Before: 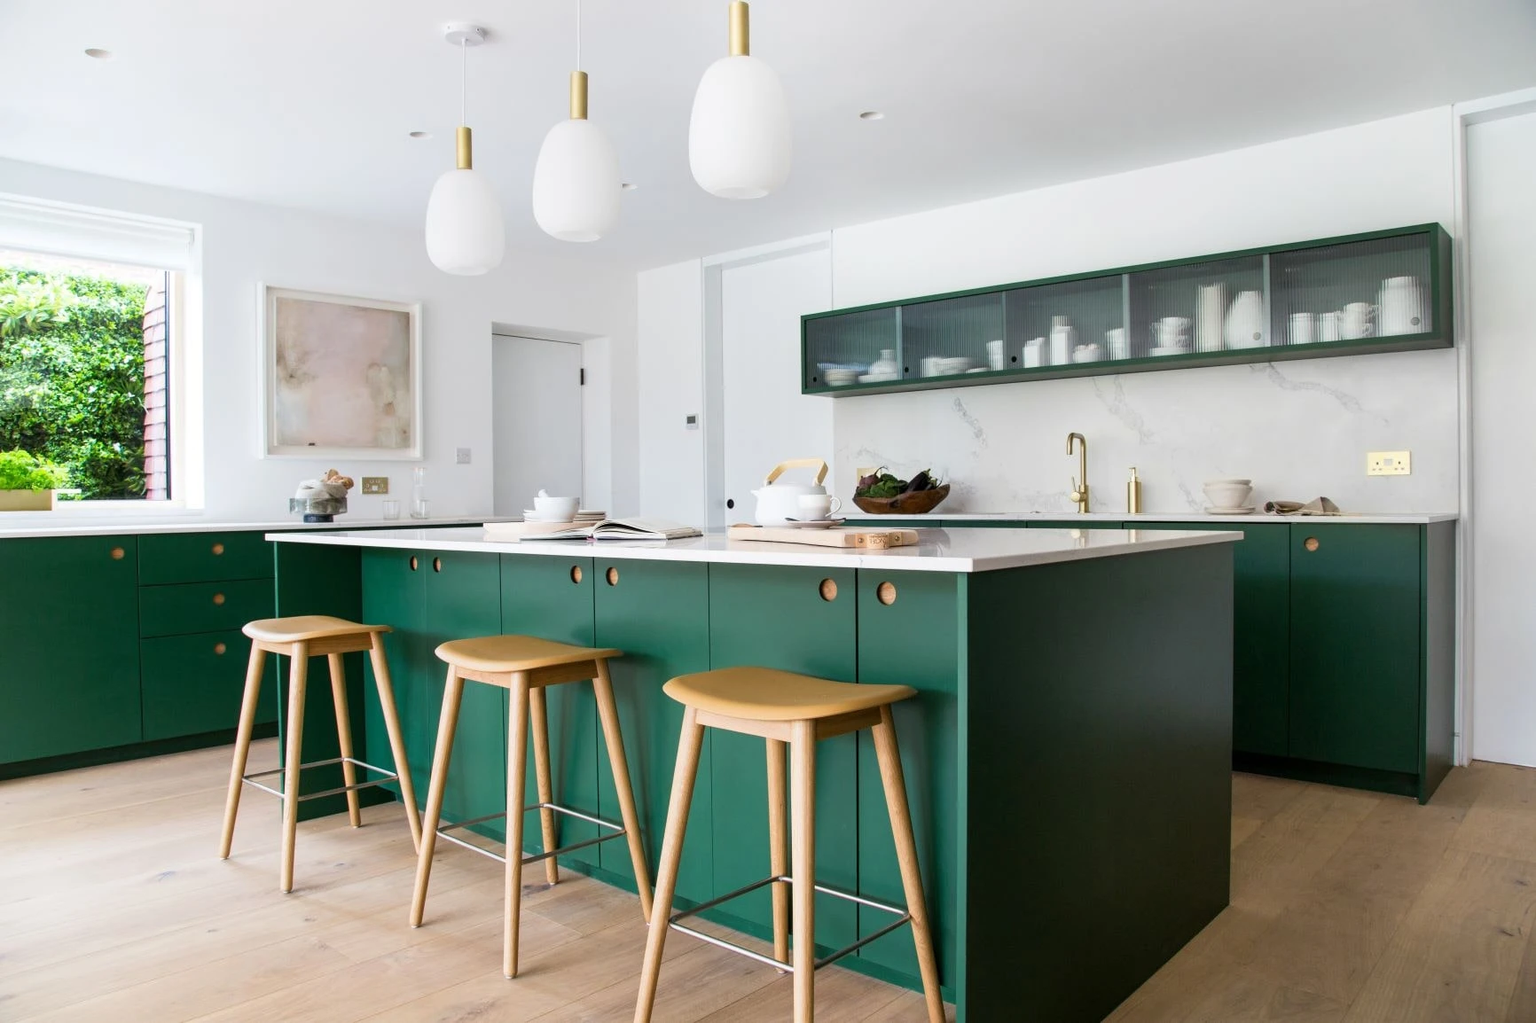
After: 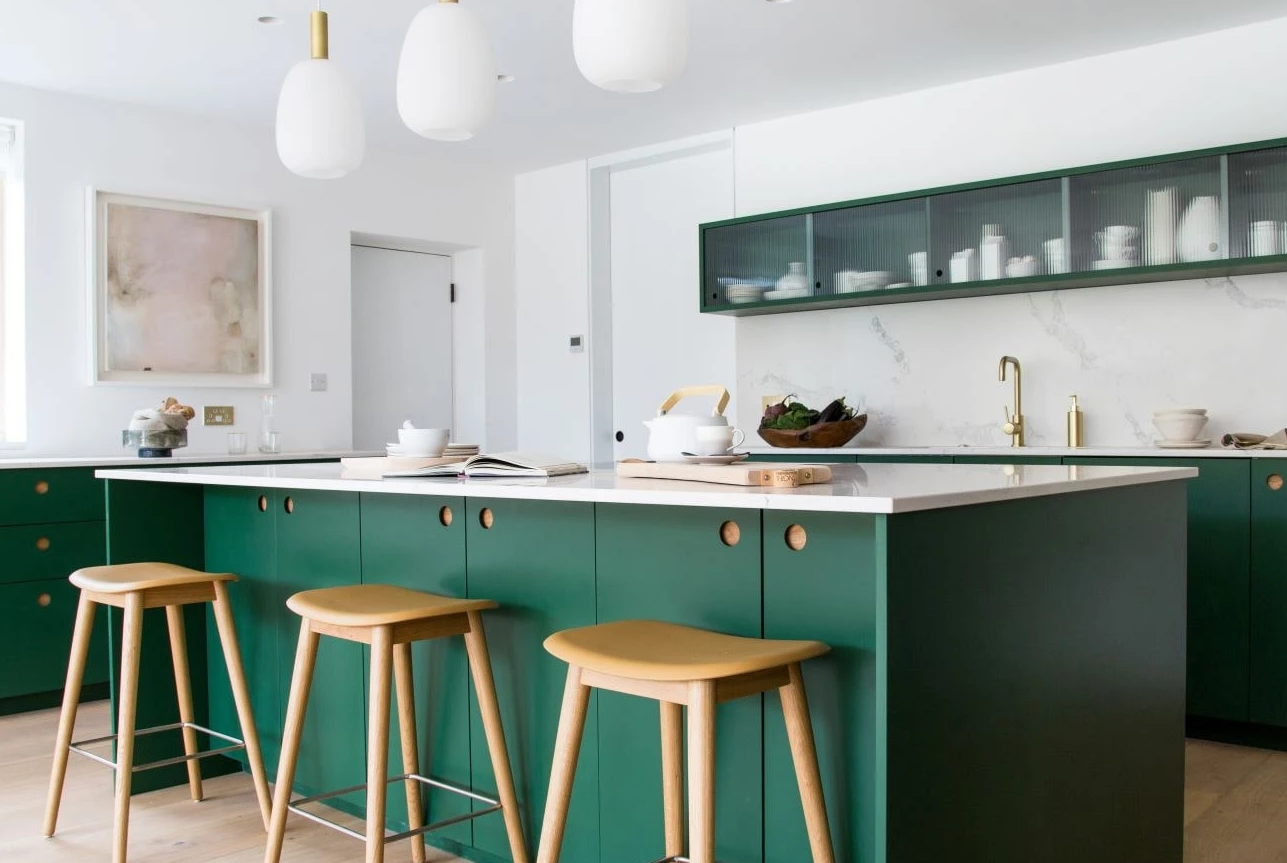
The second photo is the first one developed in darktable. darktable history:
crop and rotate: left 11.828%, top 11.442%, right 13.808%, bottom 13.753%
